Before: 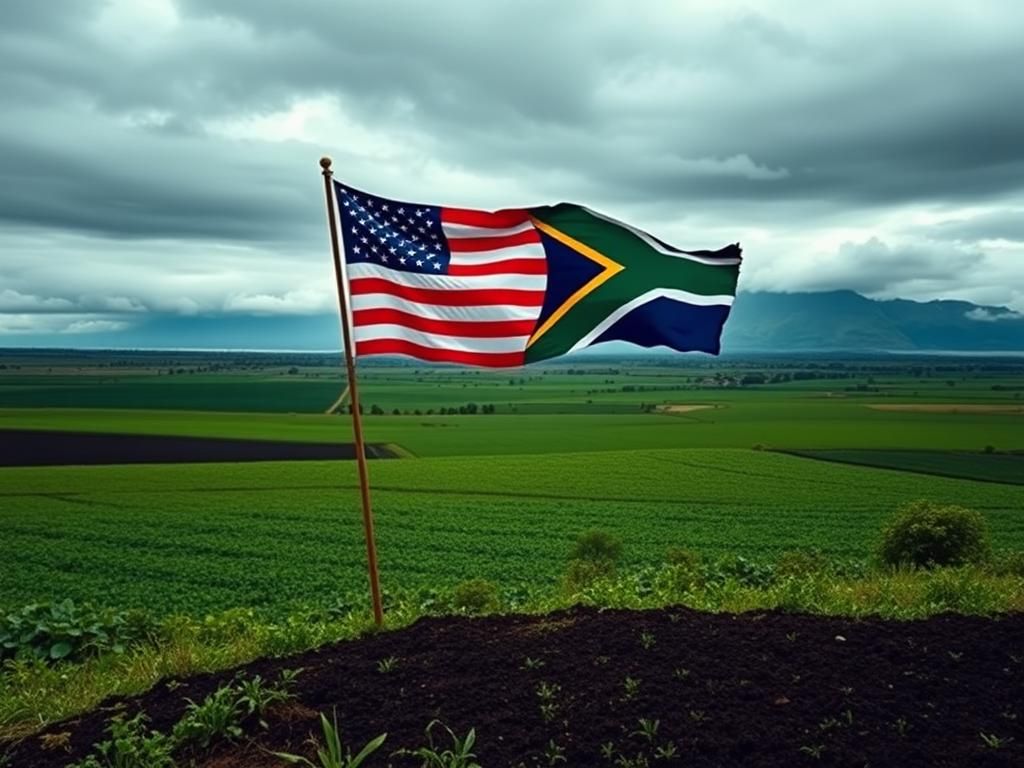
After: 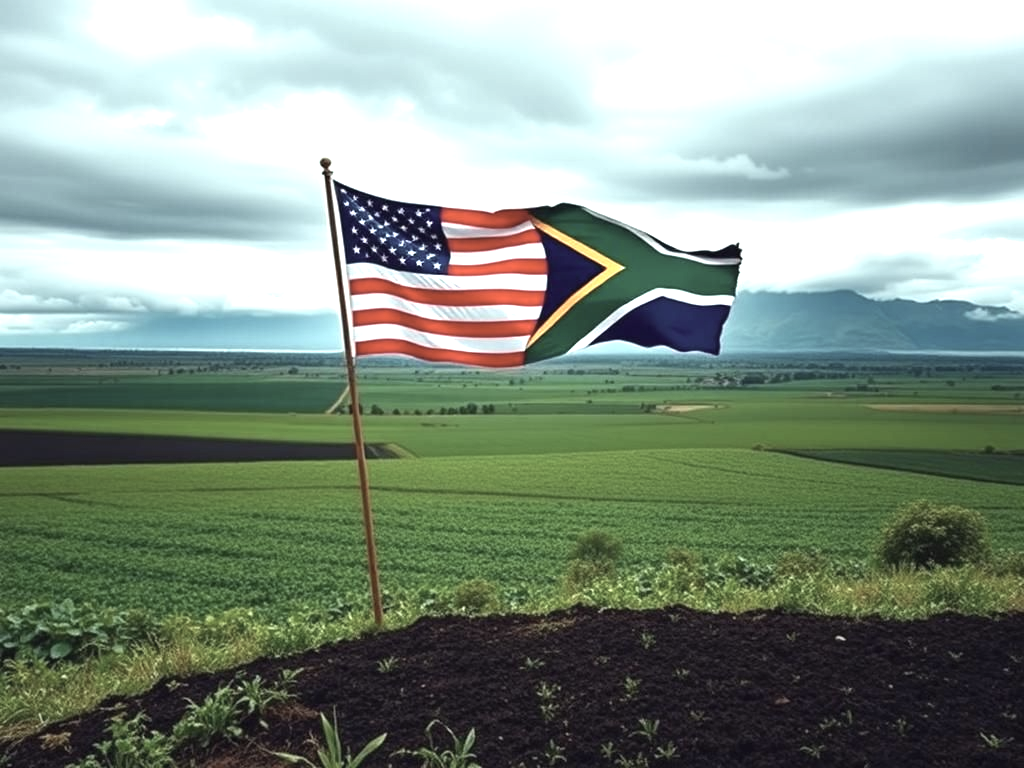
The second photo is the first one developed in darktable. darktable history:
levels: mode automatic, levels [0, 0.397, 0.955]
contrast brightness saturation: contrast -0.048, saturation -0.412
exposure: black level correction 0, exposure 1.107 EV, compensate highlight preservation false
